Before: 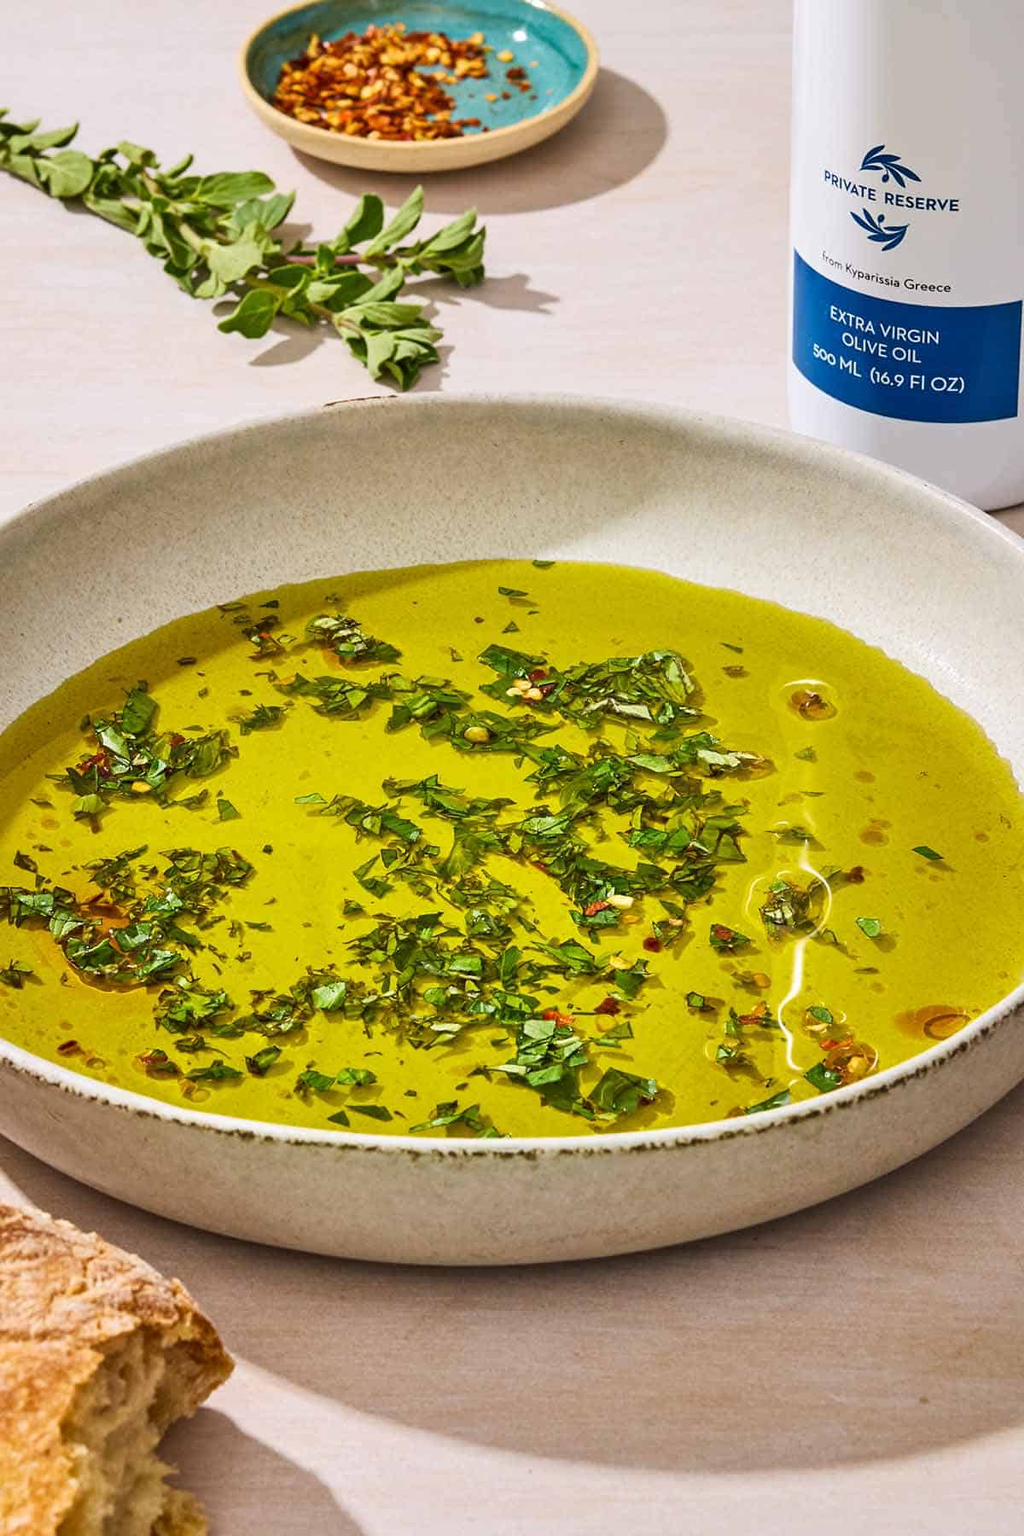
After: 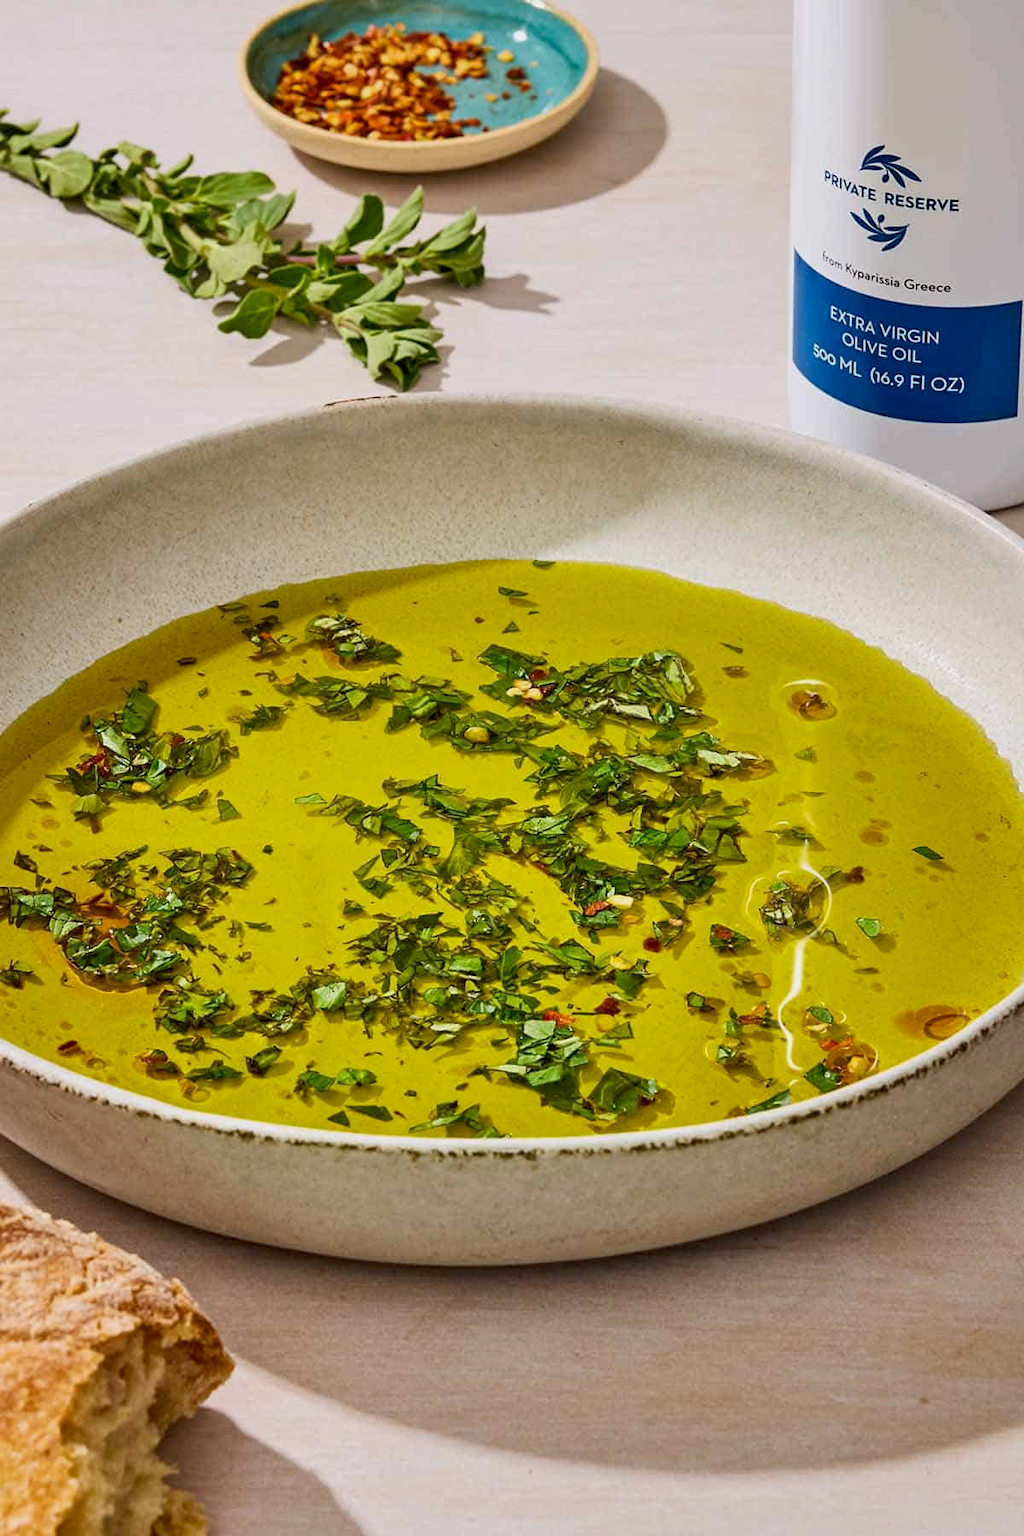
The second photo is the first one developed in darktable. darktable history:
exposure: black level correction 0.006, exposure -0.222 EV, compensate exposure bias true, compensate highlight preservation false
